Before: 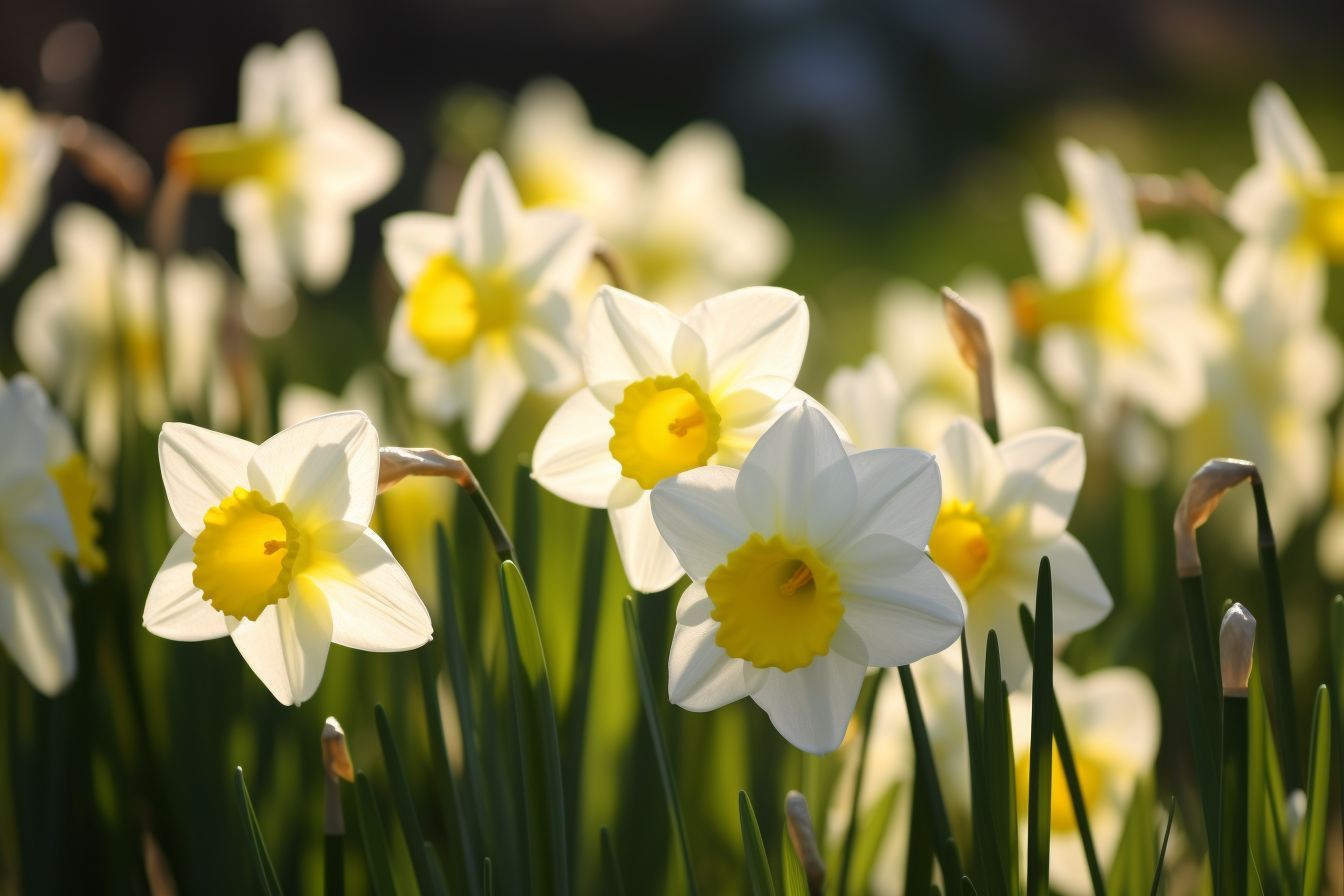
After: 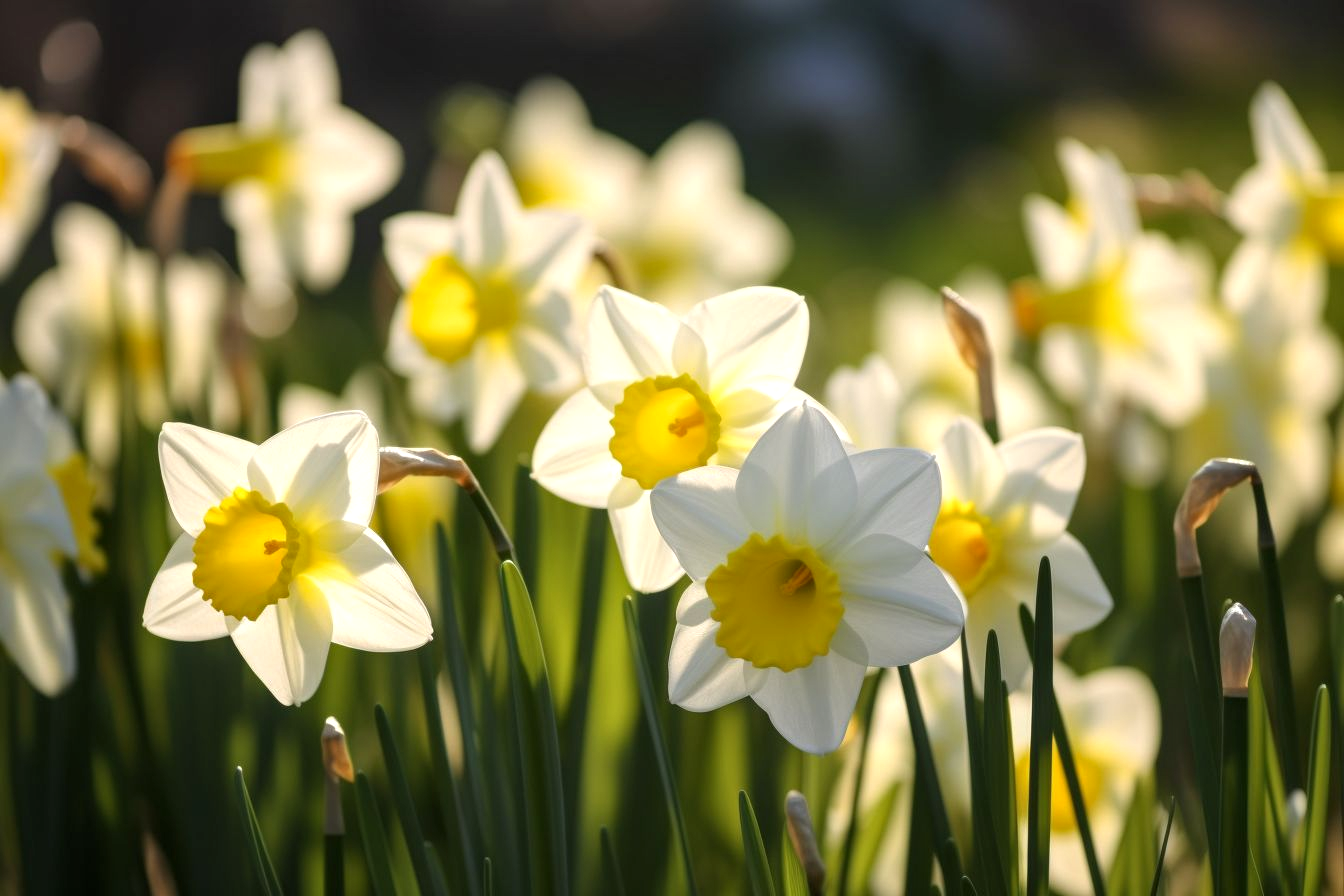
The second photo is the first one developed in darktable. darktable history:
local contrast: on, module defaults
levels: black 8.51%, levels [0, 0.474, 0.947]
